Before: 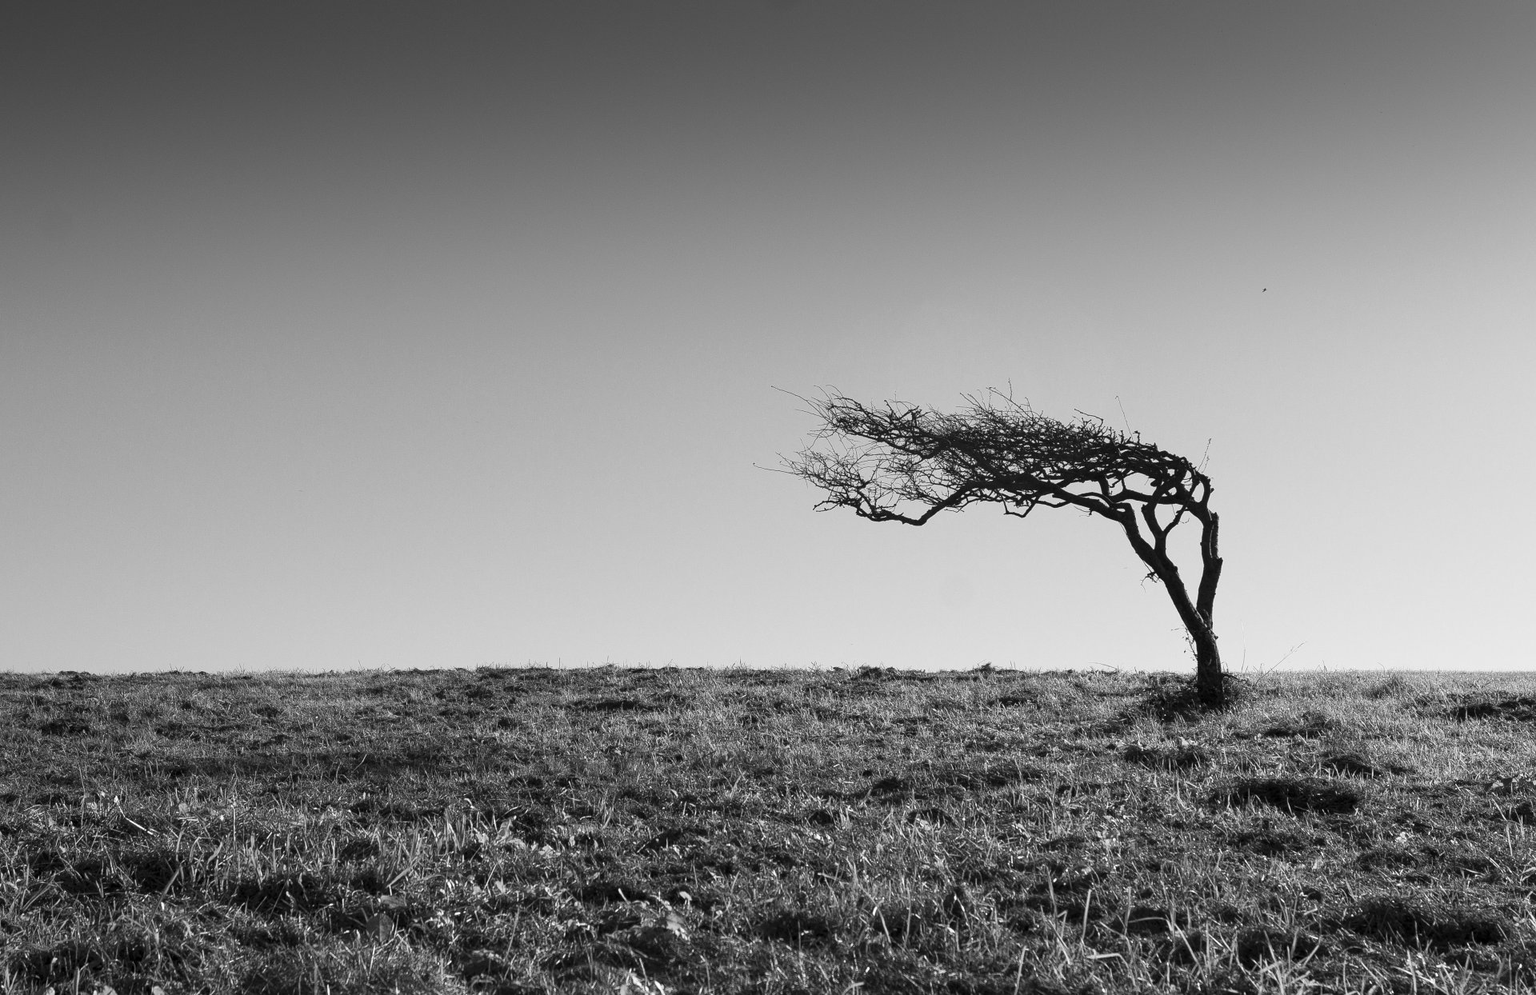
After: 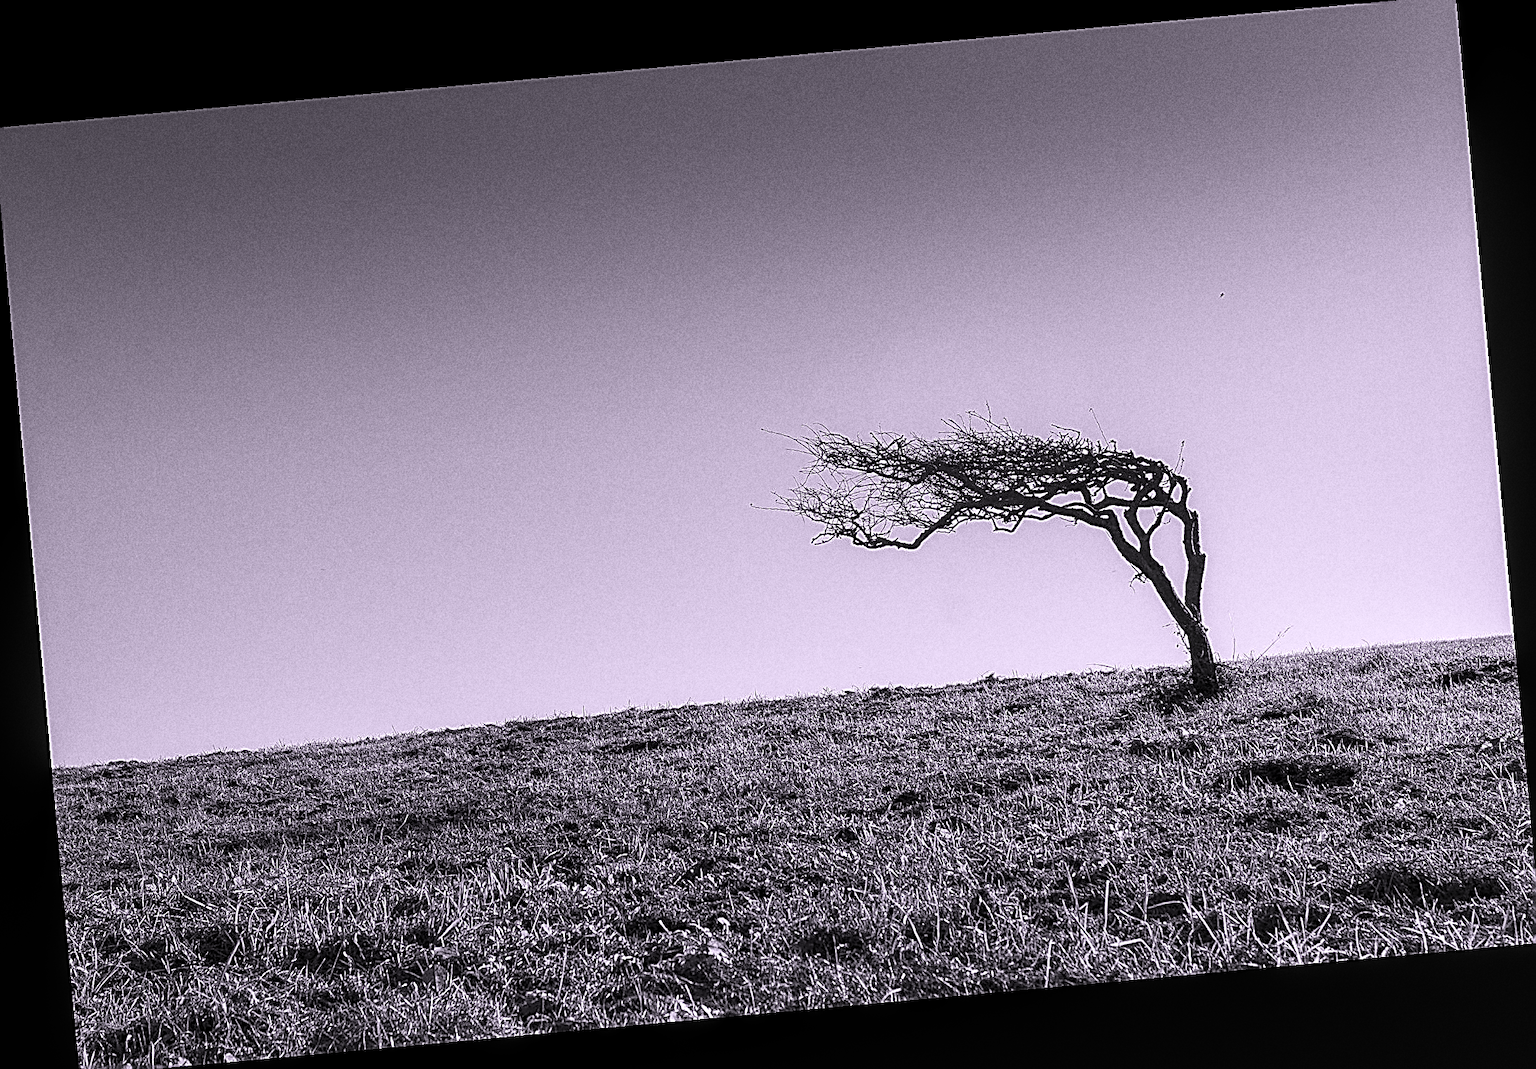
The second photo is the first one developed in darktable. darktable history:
grain: coarseness 9.61 ISO, strength 35.62%
sharpen: amount 2
velvia: on, module defaults
rotate and perspective: rotation -5.2°, automatic cropping off
crop: left 0.434%, top 0.485%, right 0.244%, bottom 0.386%
local contrast: highlights 59%, detail 145%
tone equalizer: on, module defaults
white balance: red 1.066, blue 1.119
